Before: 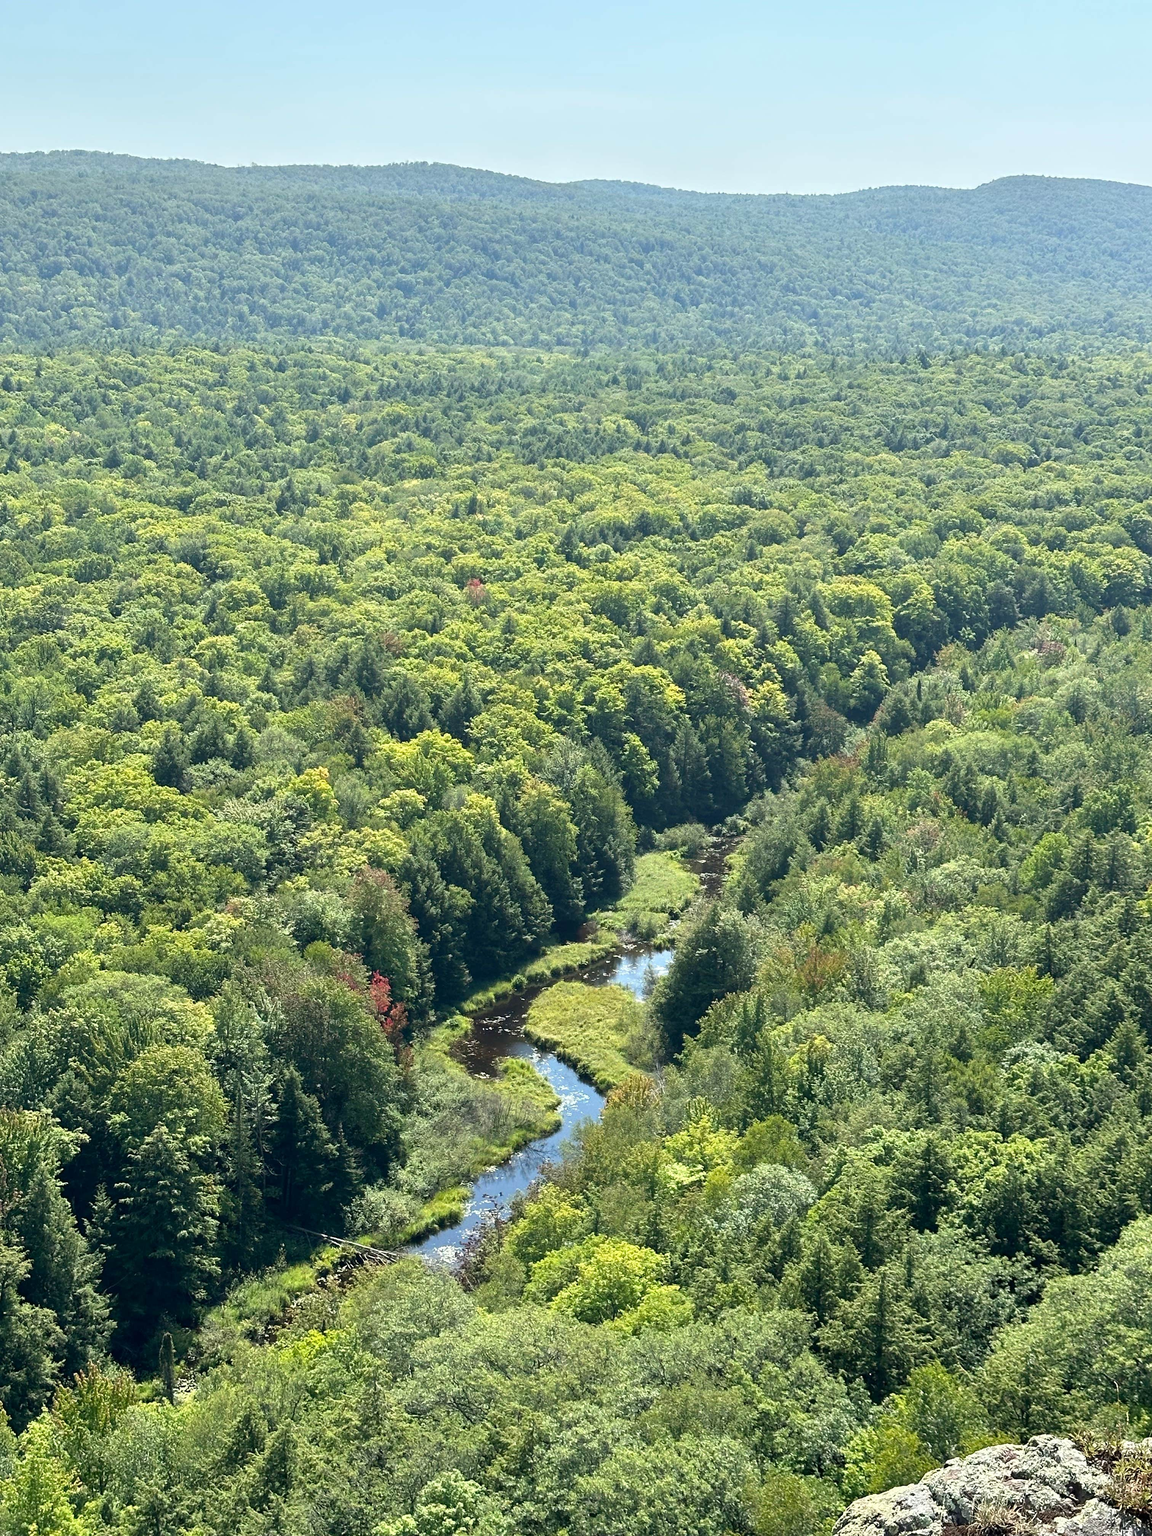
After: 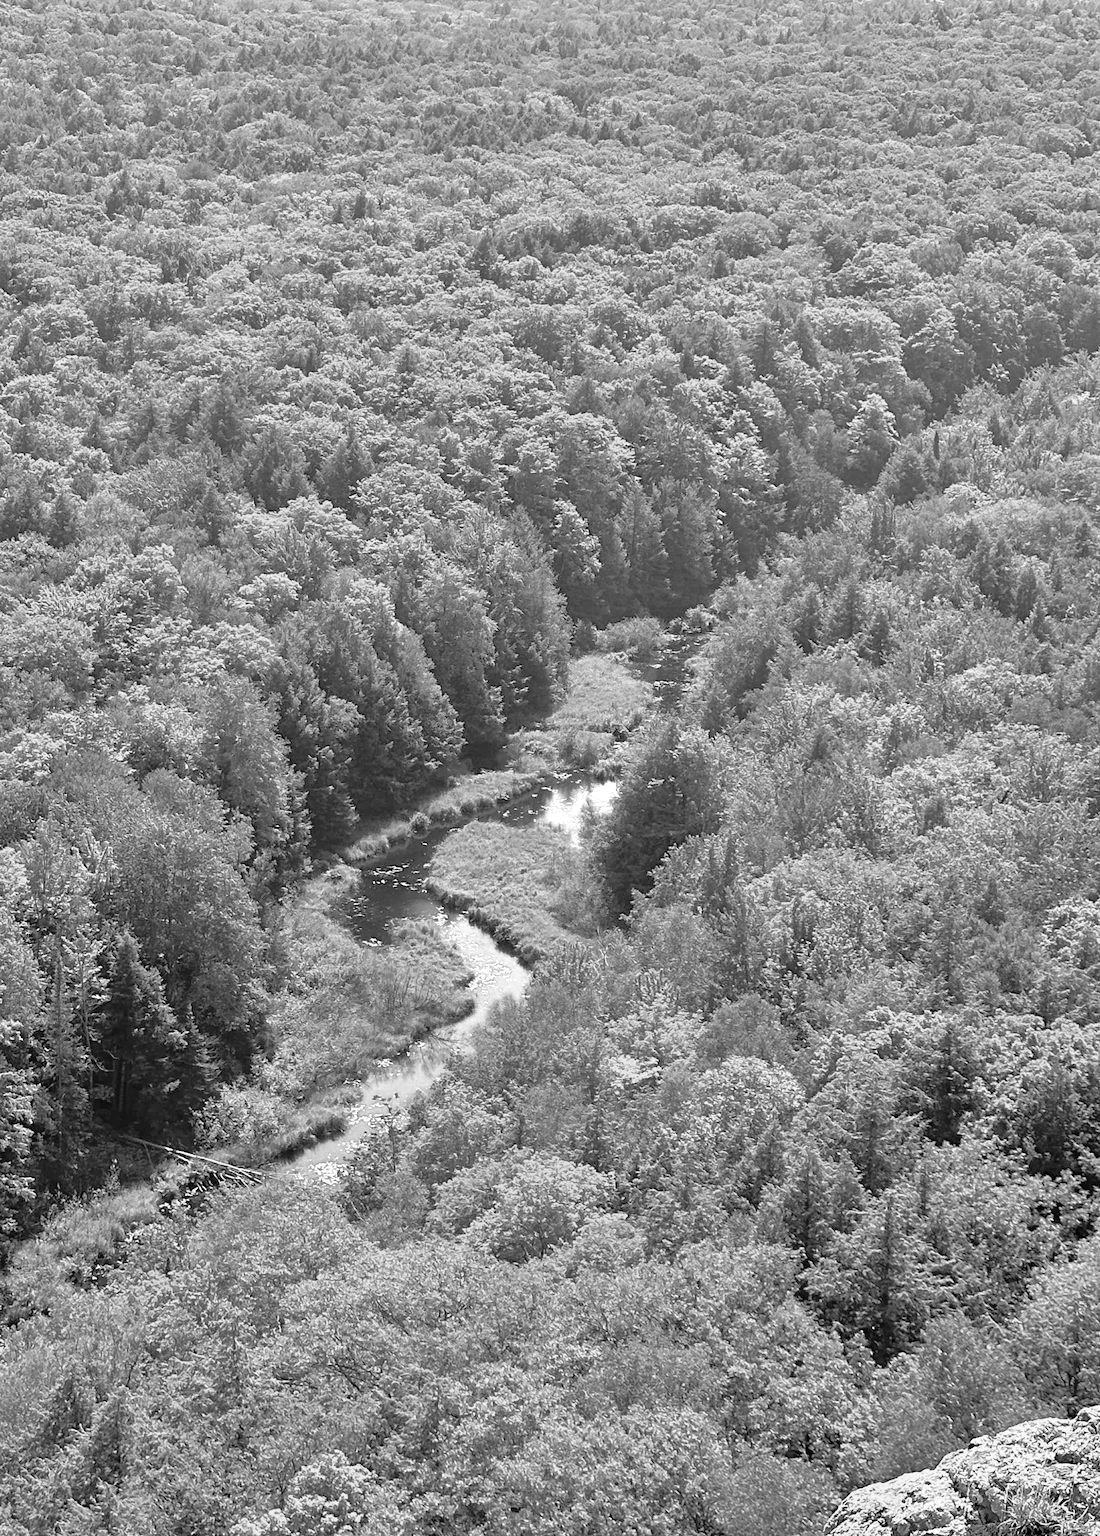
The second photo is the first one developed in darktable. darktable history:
crop: left 16.844%, top 22.499%, right 9.147%
tone equalizer: -7 EV 0.148 EV, -6 EV 0.596 EV, -5 EV 1.15 EV, -4 EV 1.31 EV, -3 EV 1.13 EV, -2 EV 0.6 EV, -1 EV 0.156 EV
color zones: curves: ch0 [(0, 0.613) (0.01, 0.613) (0.245, 0.448) (0.498, 0.529) (0.642, 0.665) (0.879, 0.777) (0.99, 0.613)]; ch1 [(0, 0) (0.143, 0) (0.286, 0) (0.429, 0) (0.571, 0) (0.714, 0) (0.857, 0)]
